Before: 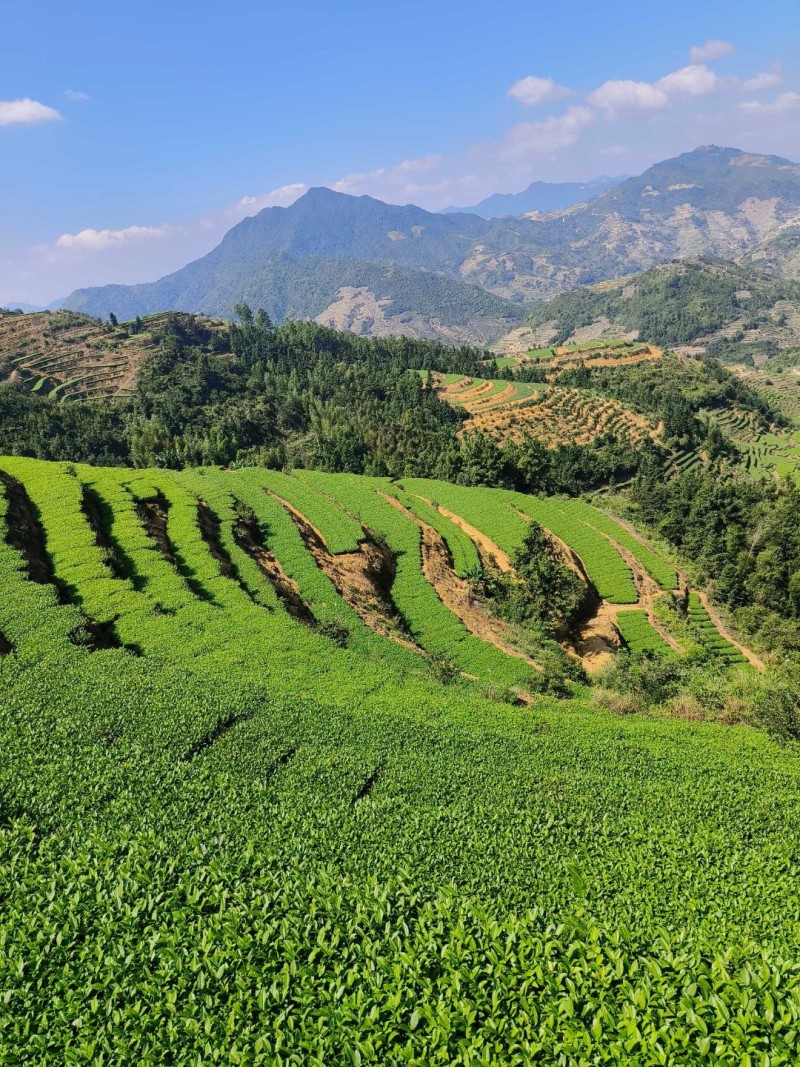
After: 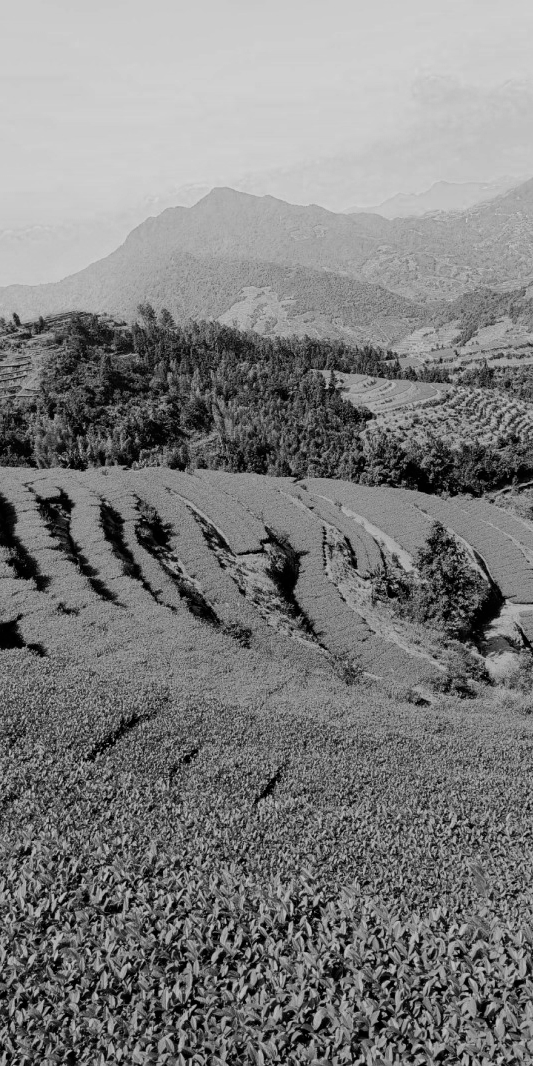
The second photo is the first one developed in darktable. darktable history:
crop and rotate: left 12.355%, right 20.918%
filmic rgb: black relative exposure -7.94 EV, white relative exposure 4.16 EV, hardness 4.08, latitude 51.15%, contrast 1.008, shadows ↔ highlights balance 5.74%, preserve chrominance no, color science v4 (2020)
tone curve: curves: ch0 [(0, 0) (0.003, 0.003) (0.011, 0.011) (0.025, 0.025) (0.044, 0.044) (0.069, 0.068) (0.1, 0.099) (0.136, 0.134) (0.177, 0.175) (0.224, 0.222) (0.277, 0.274) (0.335, 0.331) (0.399, 0.395) (0.468, 0.463) (0.543, 0.554) (0.623, 0.632) (0.709, 0.716) (0.801, 0.805) (0.898, 0.9) (1, 1)], color space Lab, independent channels, preserve colors none
color zones: curves: ch0 [(0, 0.613) (0.01, 0.613) (0.245, 0.448) (0.498, 0.529) (0.642, 0.665) (0.879, 0.777) (0.99, 0.613)]; ch1 [(0, 0) (0.143, 0) (0.286, 0) (0.429, 0) (0.571, 0) (0.714, 0) (0.857, 0)]
color correction: highlights a* -4.76, highlights b* 5.04, saturation 0.974
